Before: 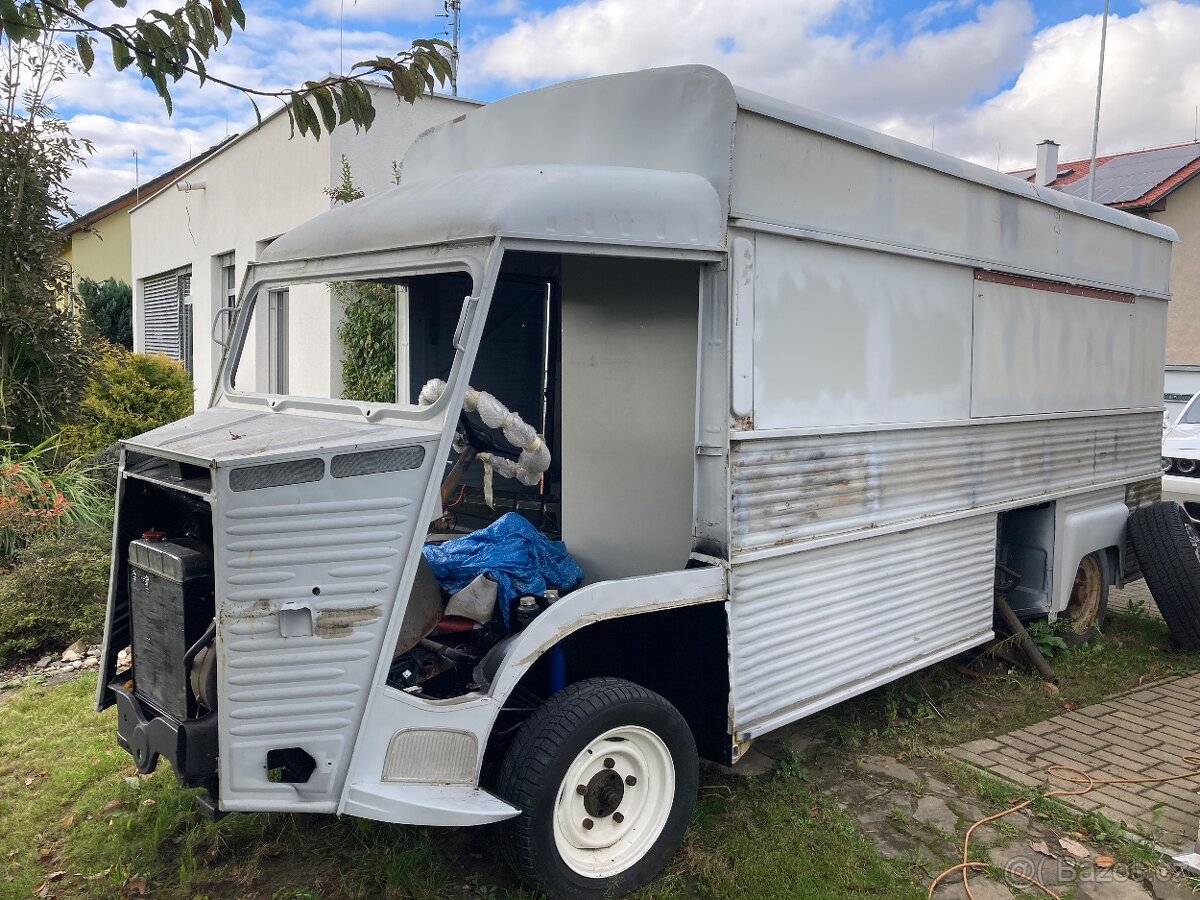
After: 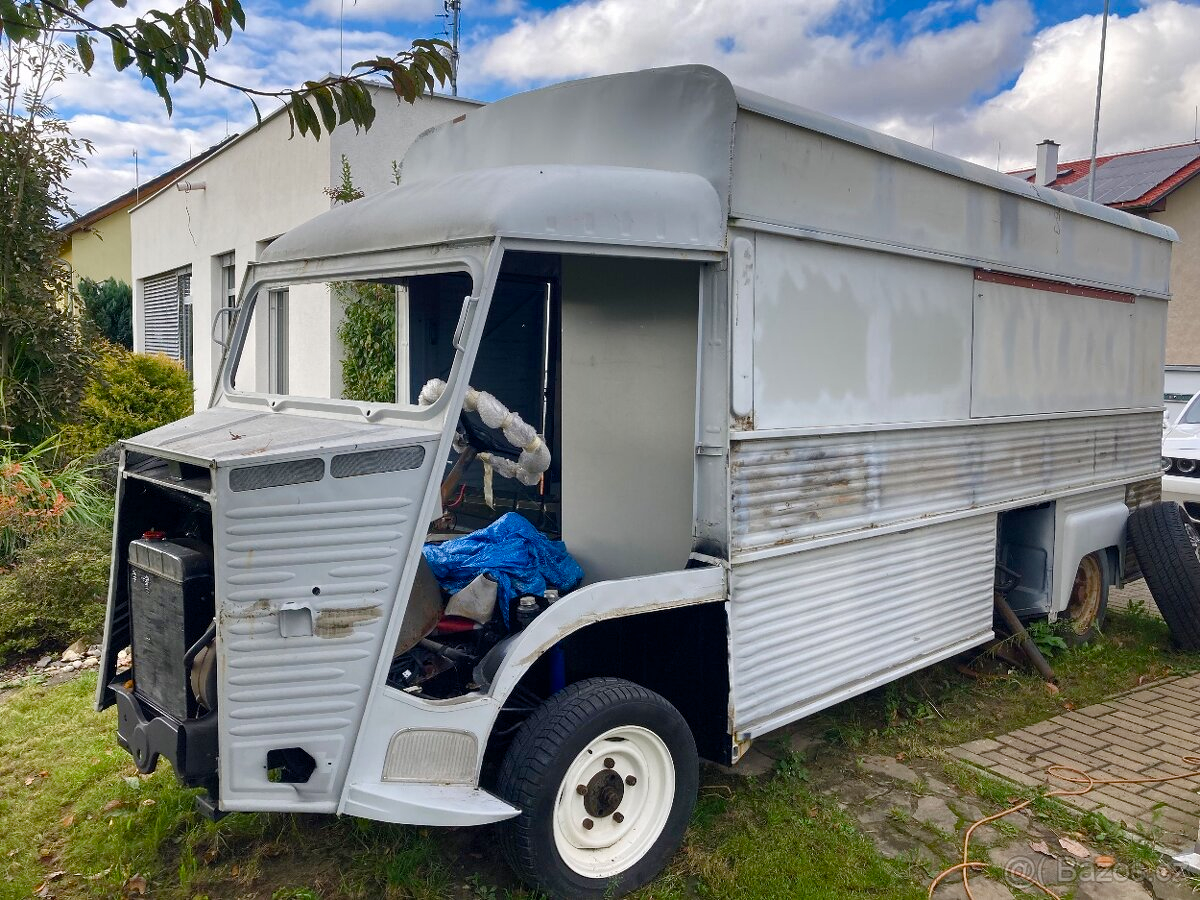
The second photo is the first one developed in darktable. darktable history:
shadows and highlights: radius 100.41, shadows 50.55, highlights -64.36, highlights color adjustment 49.82%, soften with gaussian
color balance rgb: perceptual saturation grading › global saturation 20%, perceptual saturation grading › highlights -25%, perceptual saturation grading › shadows 50%
